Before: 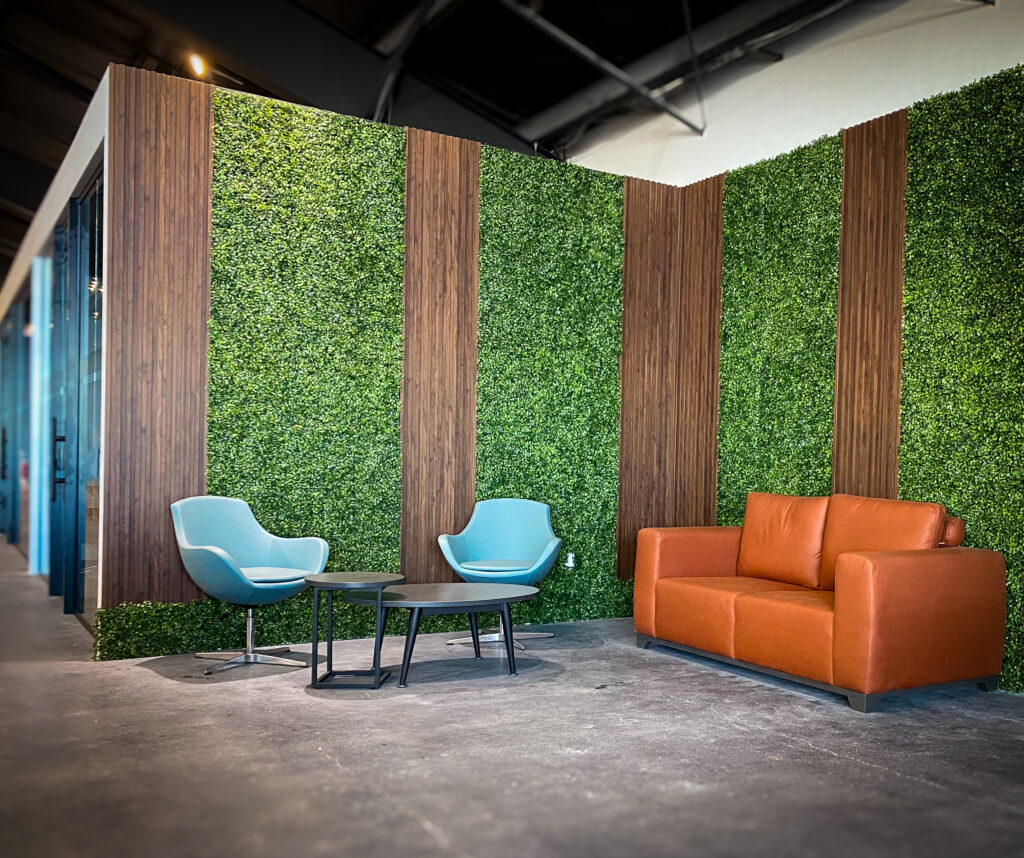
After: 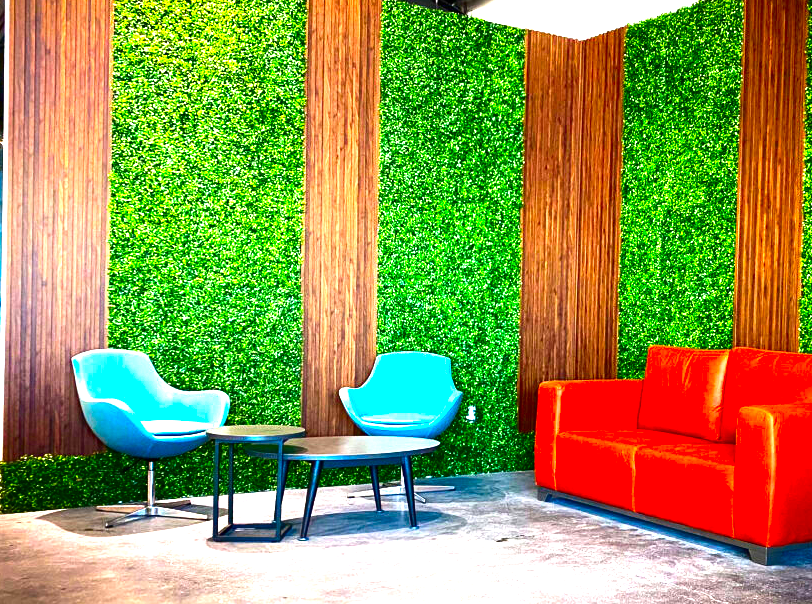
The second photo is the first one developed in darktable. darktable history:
crop: left 9.721%, top 17.194%, right 10.964%, bottom 12.353%
contrast brightness saturation: contrast 0.103, brightness -0.255, saturation 0.137
exposure: black level correction 0, exposure 1.551 EV, compensate highlight preservation false
color correction: highlights b* 0.027, saturation 1.83
